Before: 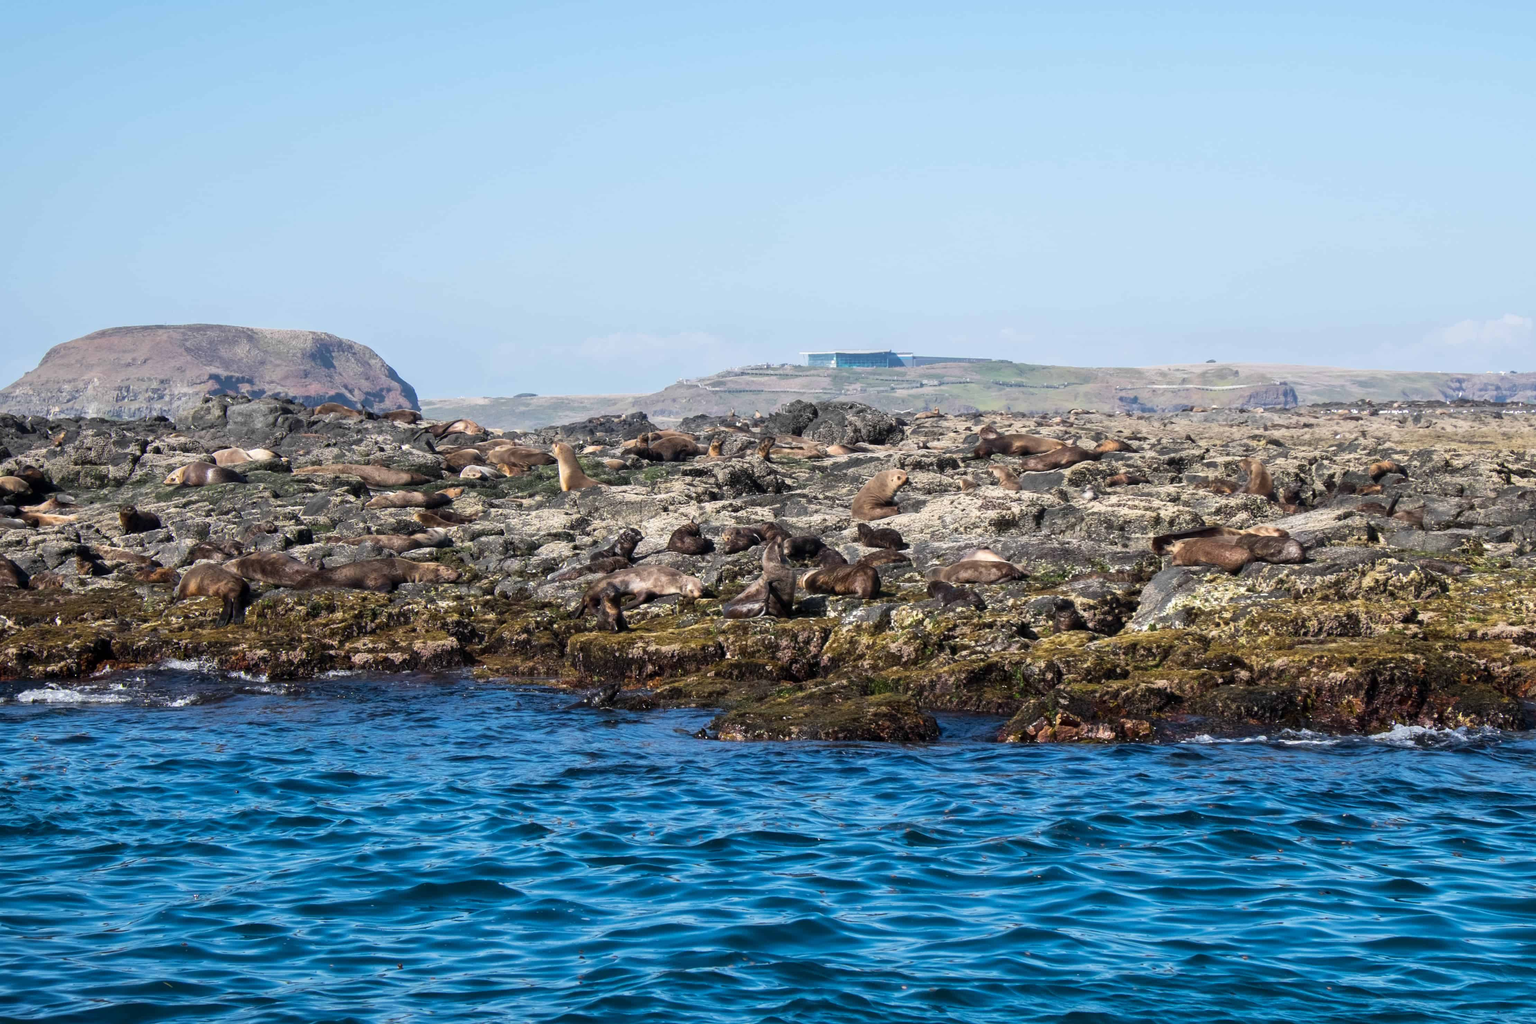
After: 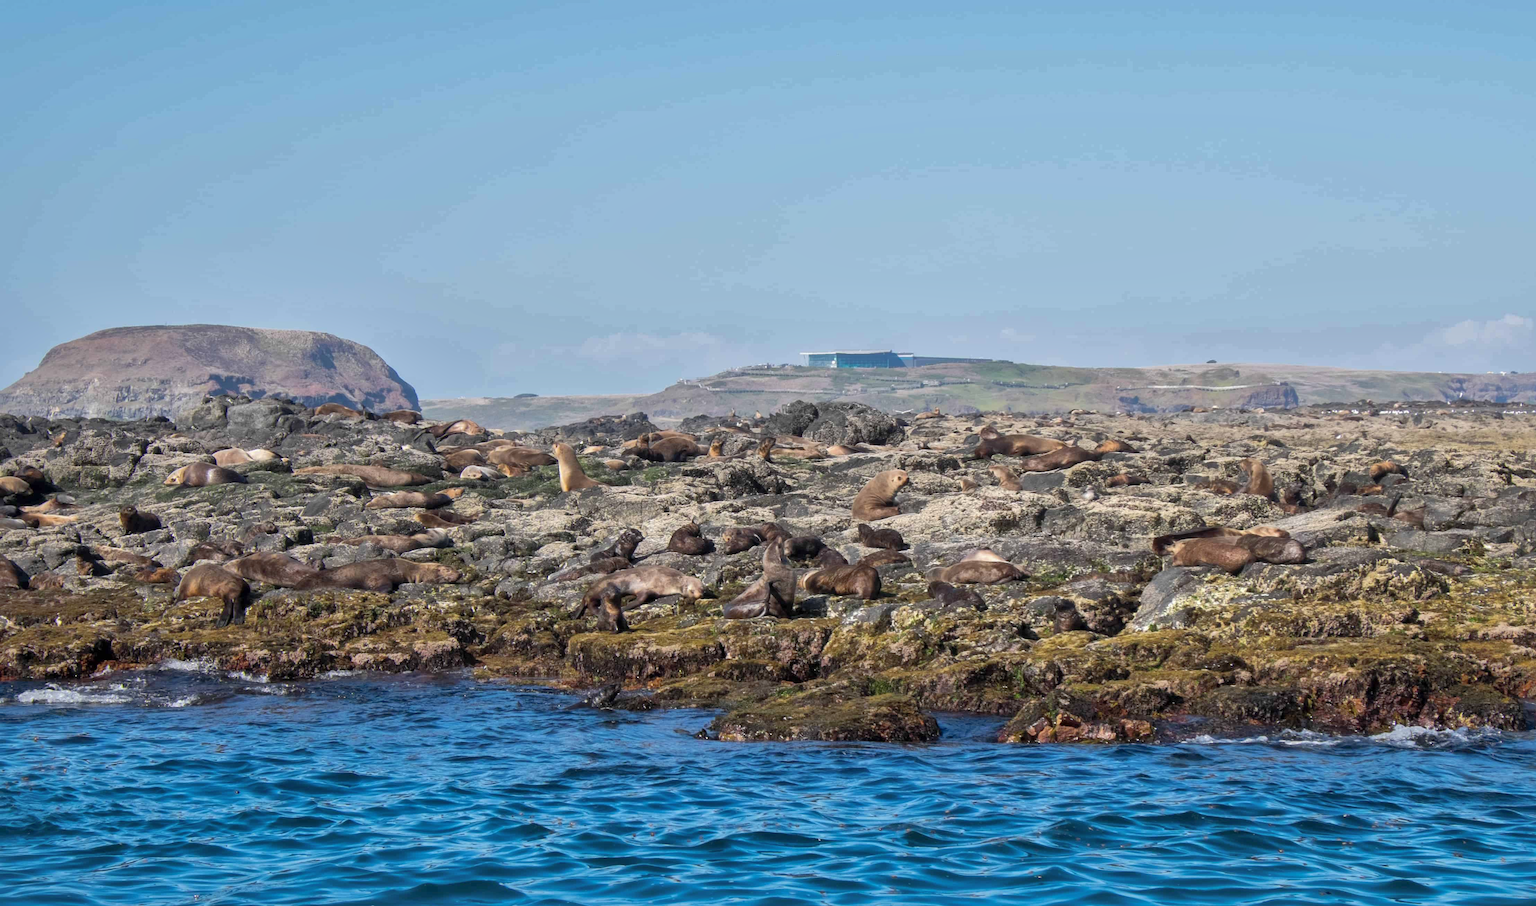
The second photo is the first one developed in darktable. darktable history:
crop and rotate: top 0%, bottom 11.49%
shadows and highlights: shadows 60, highlights -60
